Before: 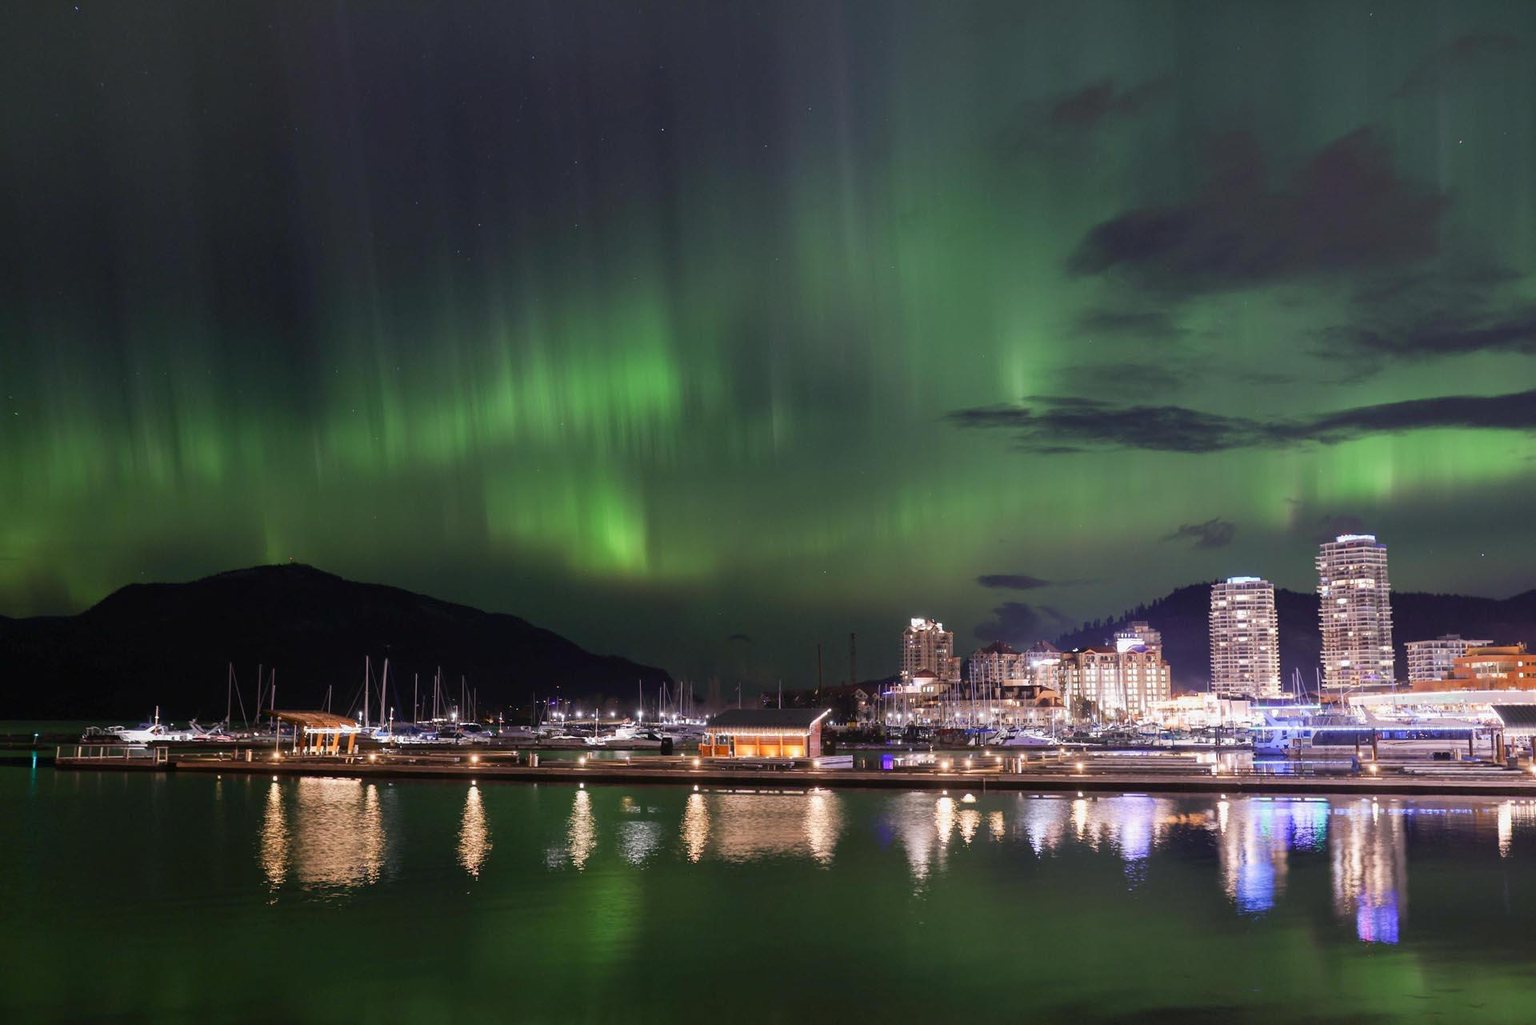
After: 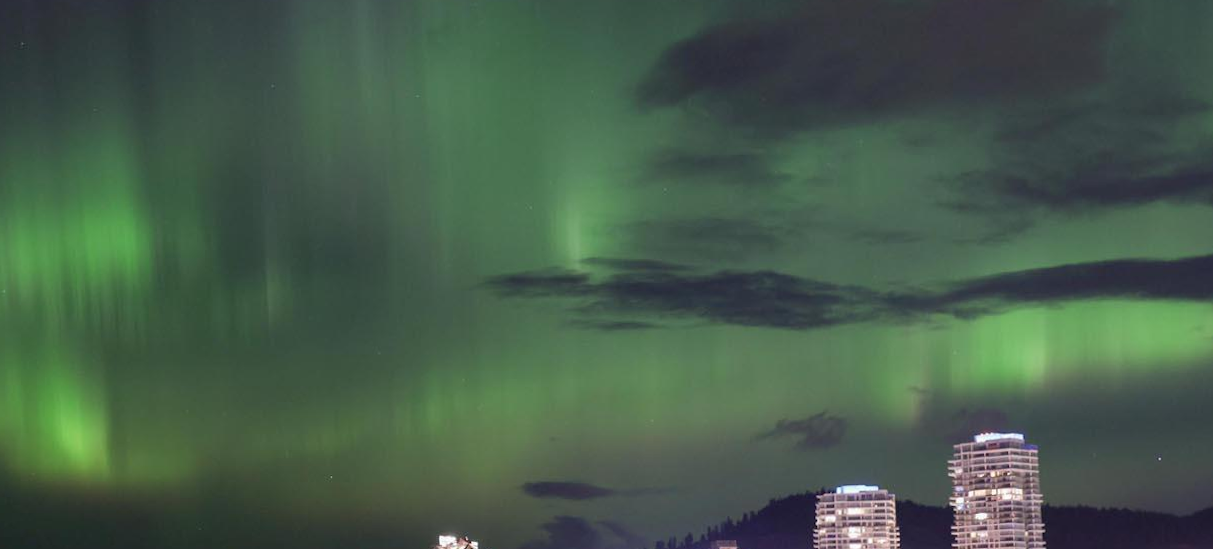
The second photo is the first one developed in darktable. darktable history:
crop: left 36.005%, top 18.293%, right 0.31%, bottom 38.444%
rotate and perspective: rotation 0.192°, lens shift (horizontal) -0.015, crop left 0.005, crop right 0.996, crop top 0.006, crop bottom 0.99
